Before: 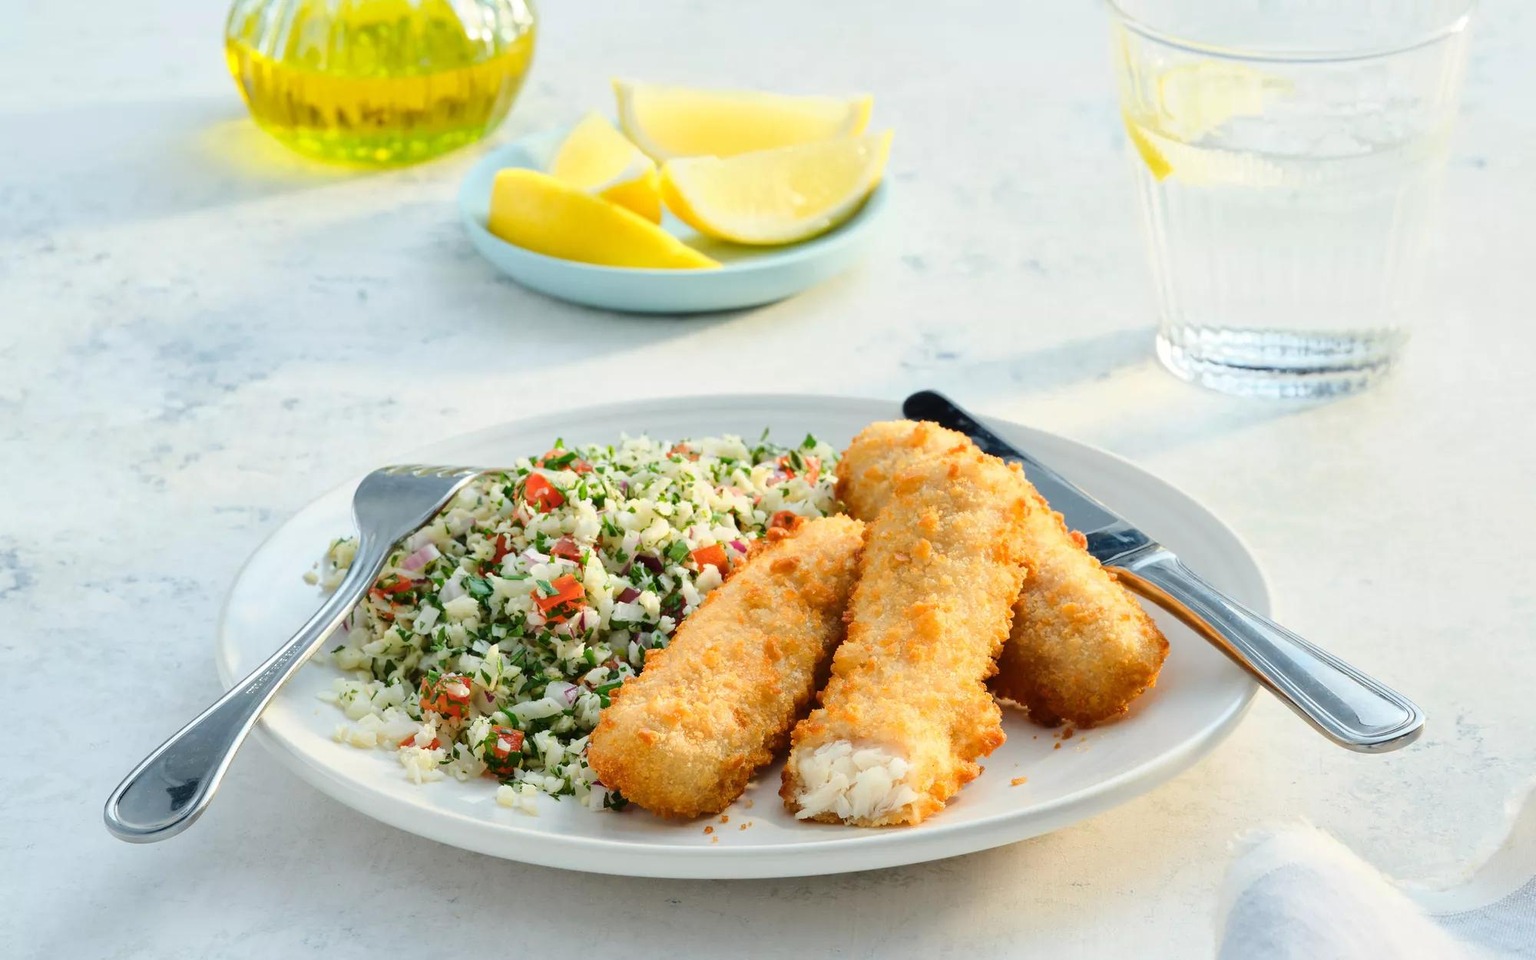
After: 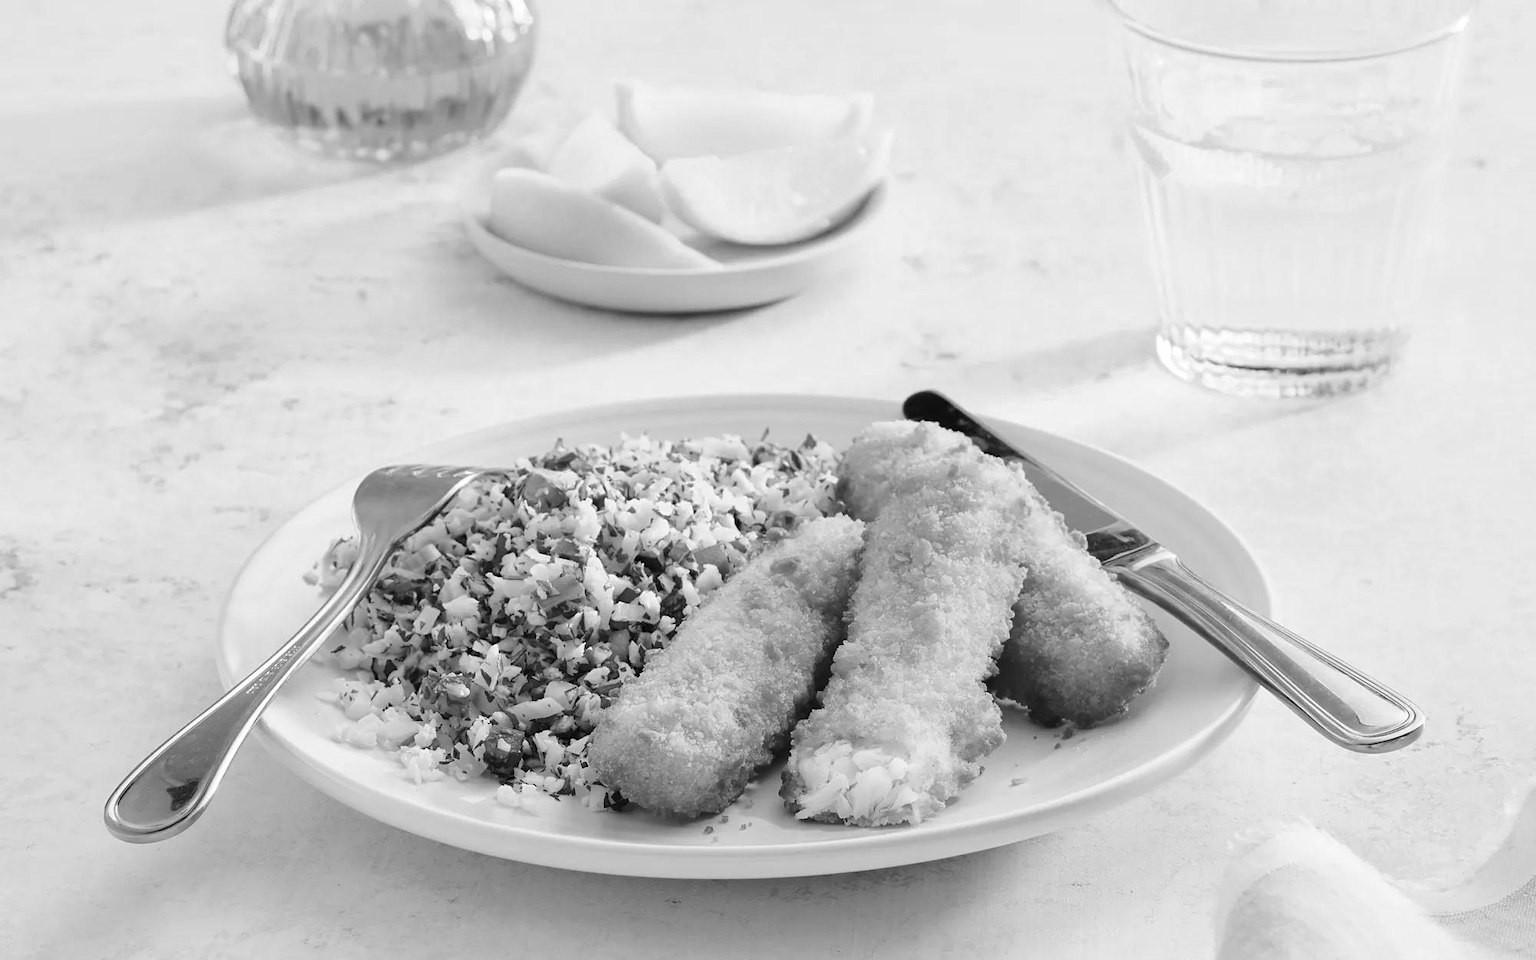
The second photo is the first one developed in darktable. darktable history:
monochrome: a 16.06, b 15.48, size 1
sharpen: amount 0.2
color correction: highlights a* 9.03, highlights b* 8.71, shadows a* 40, shadows b* 40, saturation 0.8
